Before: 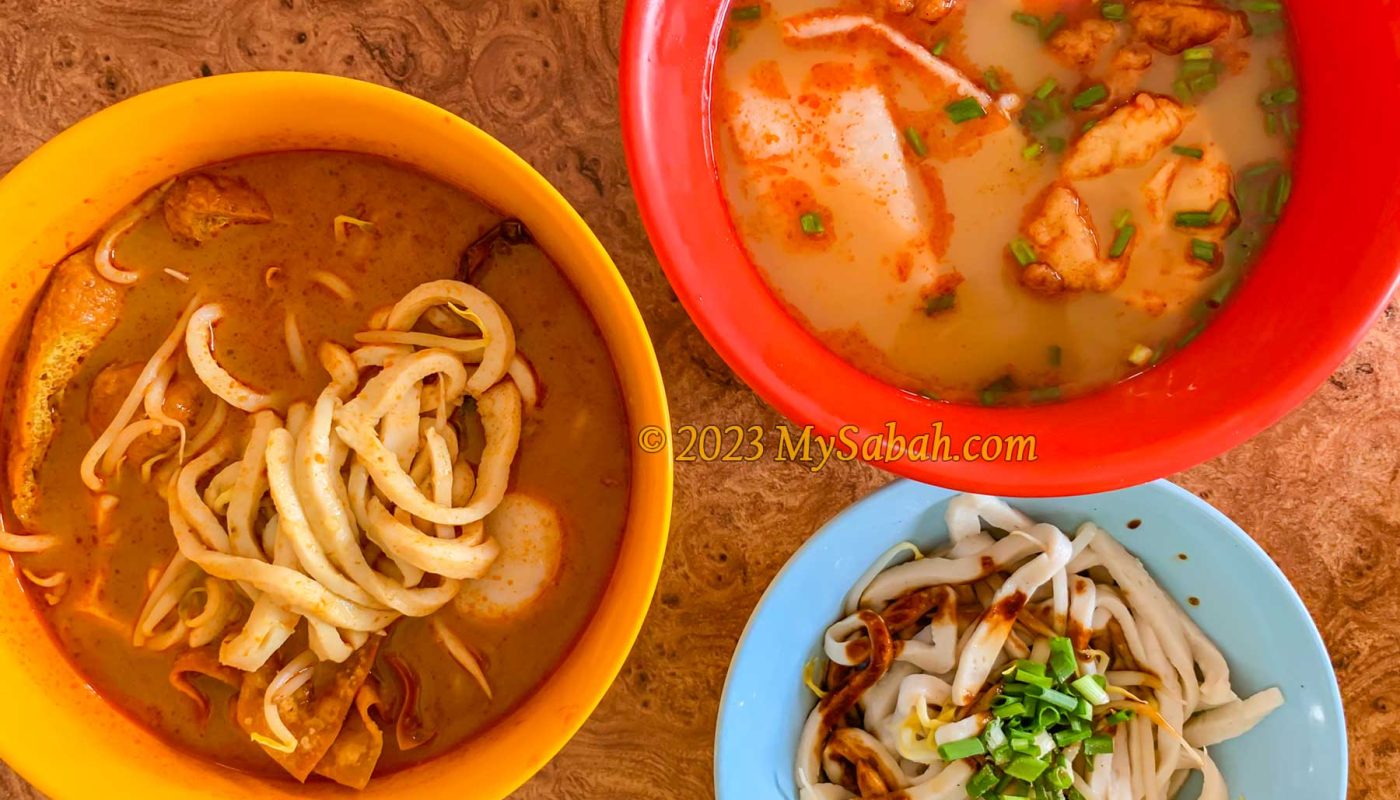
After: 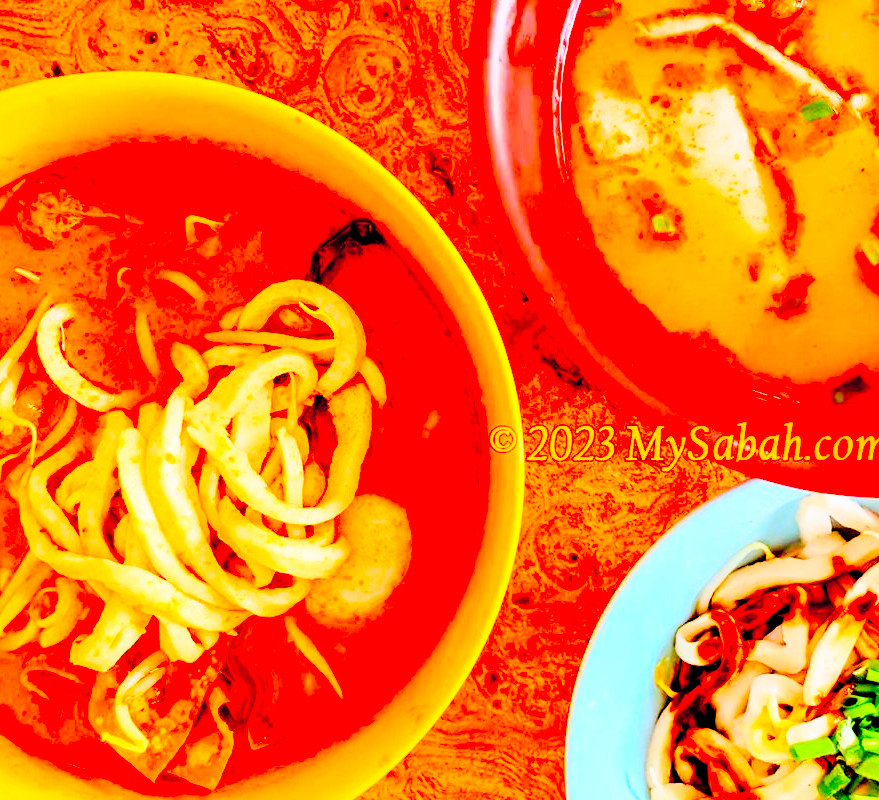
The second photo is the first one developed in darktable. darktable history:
exposure: black level correction 0.029, exposure -0.073 EV, compensate highlight preservation false
base curve: curves: ch0 [(0, 0) (0.028, 0.03) (0.121, 0.232) (0.46, 0.748) (0.859, 0.968) (1, 1)], preserve colors none
tone curve: curves: ch0 [(0, 0) (0.004, 0.001) (0.133, 0.151) (0.325, 0.399) (0.475, 0.579) (0.832, 0.902) (1, 1)], color space Lab, linked channels, preserve colors none
crop: left 10.644%, right 26.528%
contrast brightness saturation: contrast 0.07, brightness 0.18, saturation 0.4
